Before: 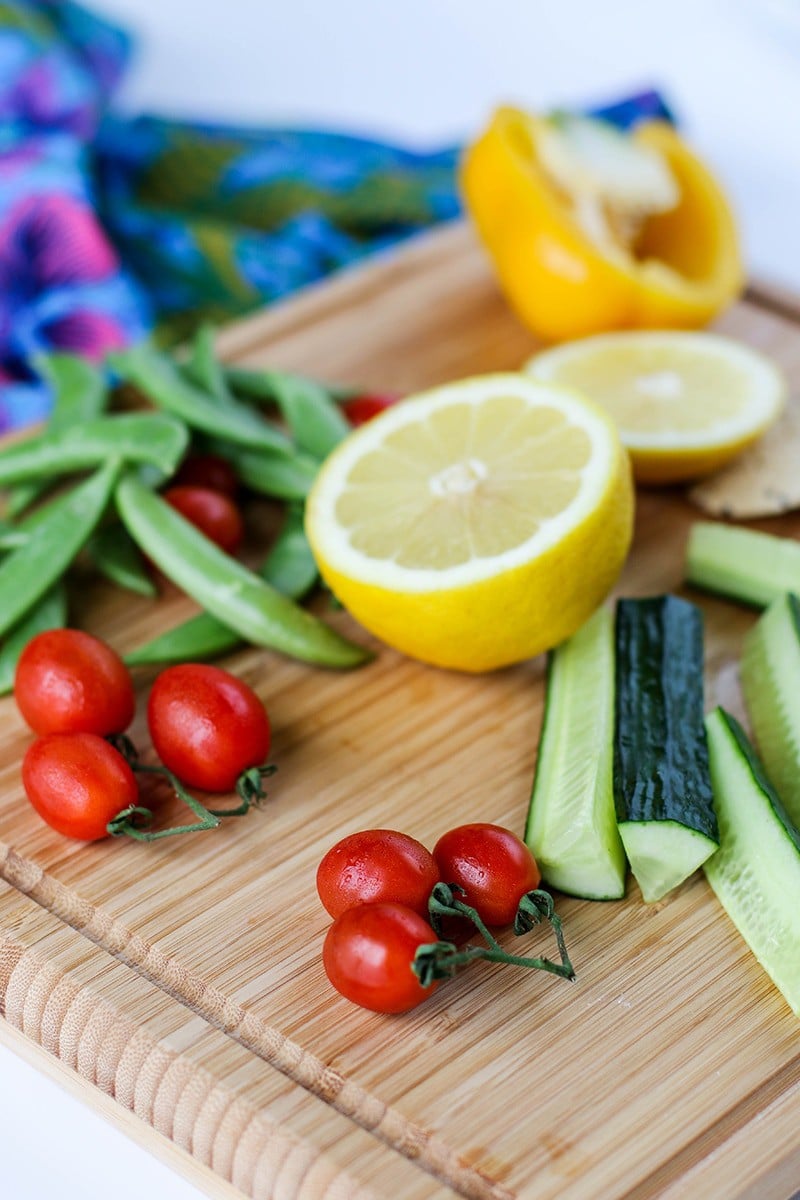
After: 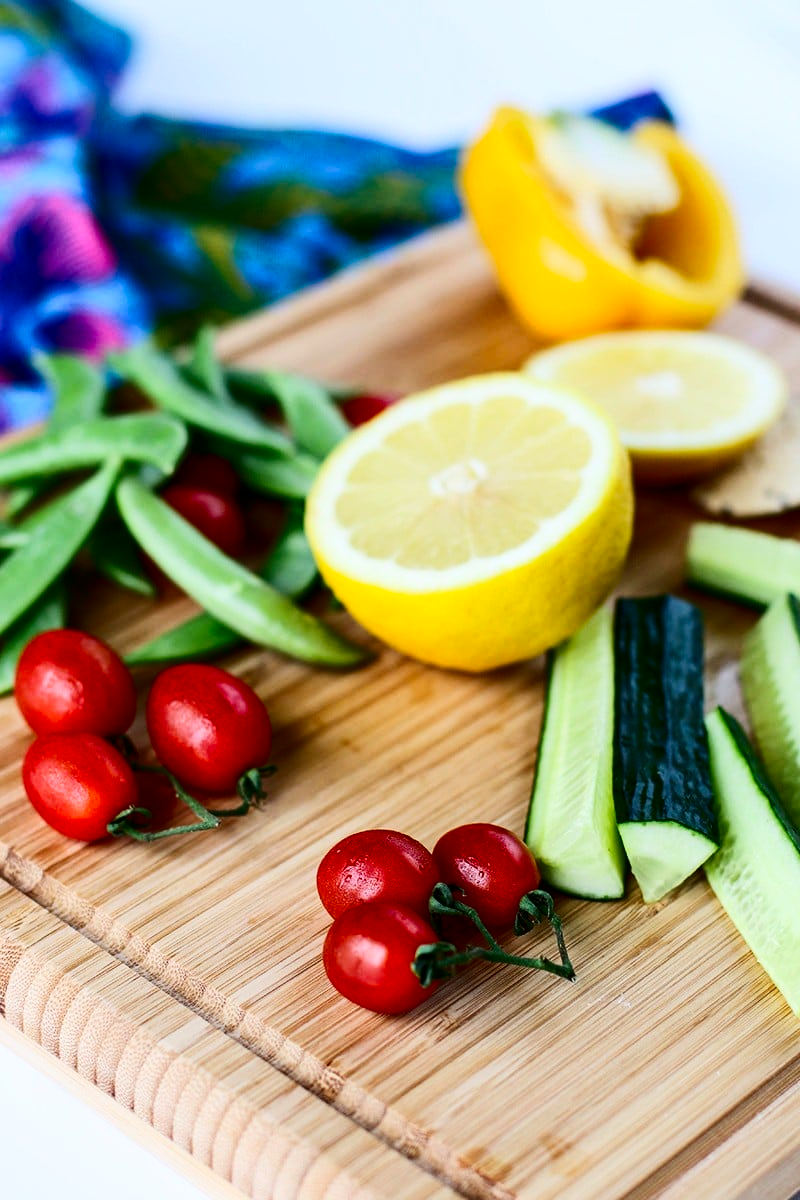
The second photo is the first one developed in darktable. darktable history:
contrast brightness saturation: contrast 0.318, brightness -0.074, saturation 0.171
